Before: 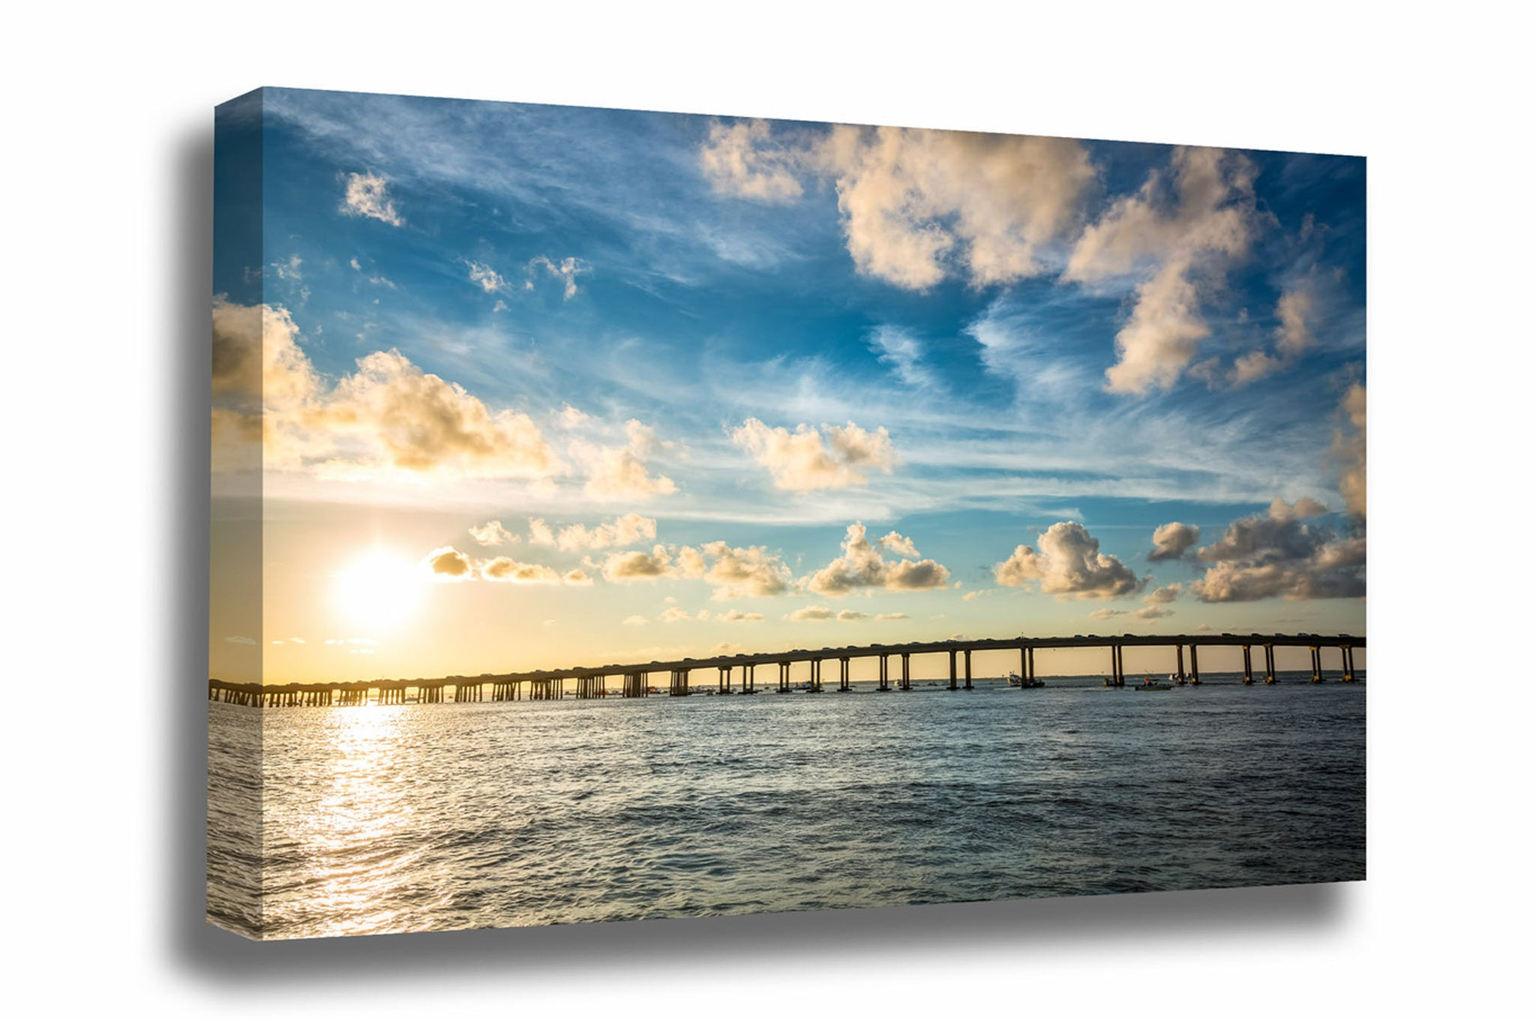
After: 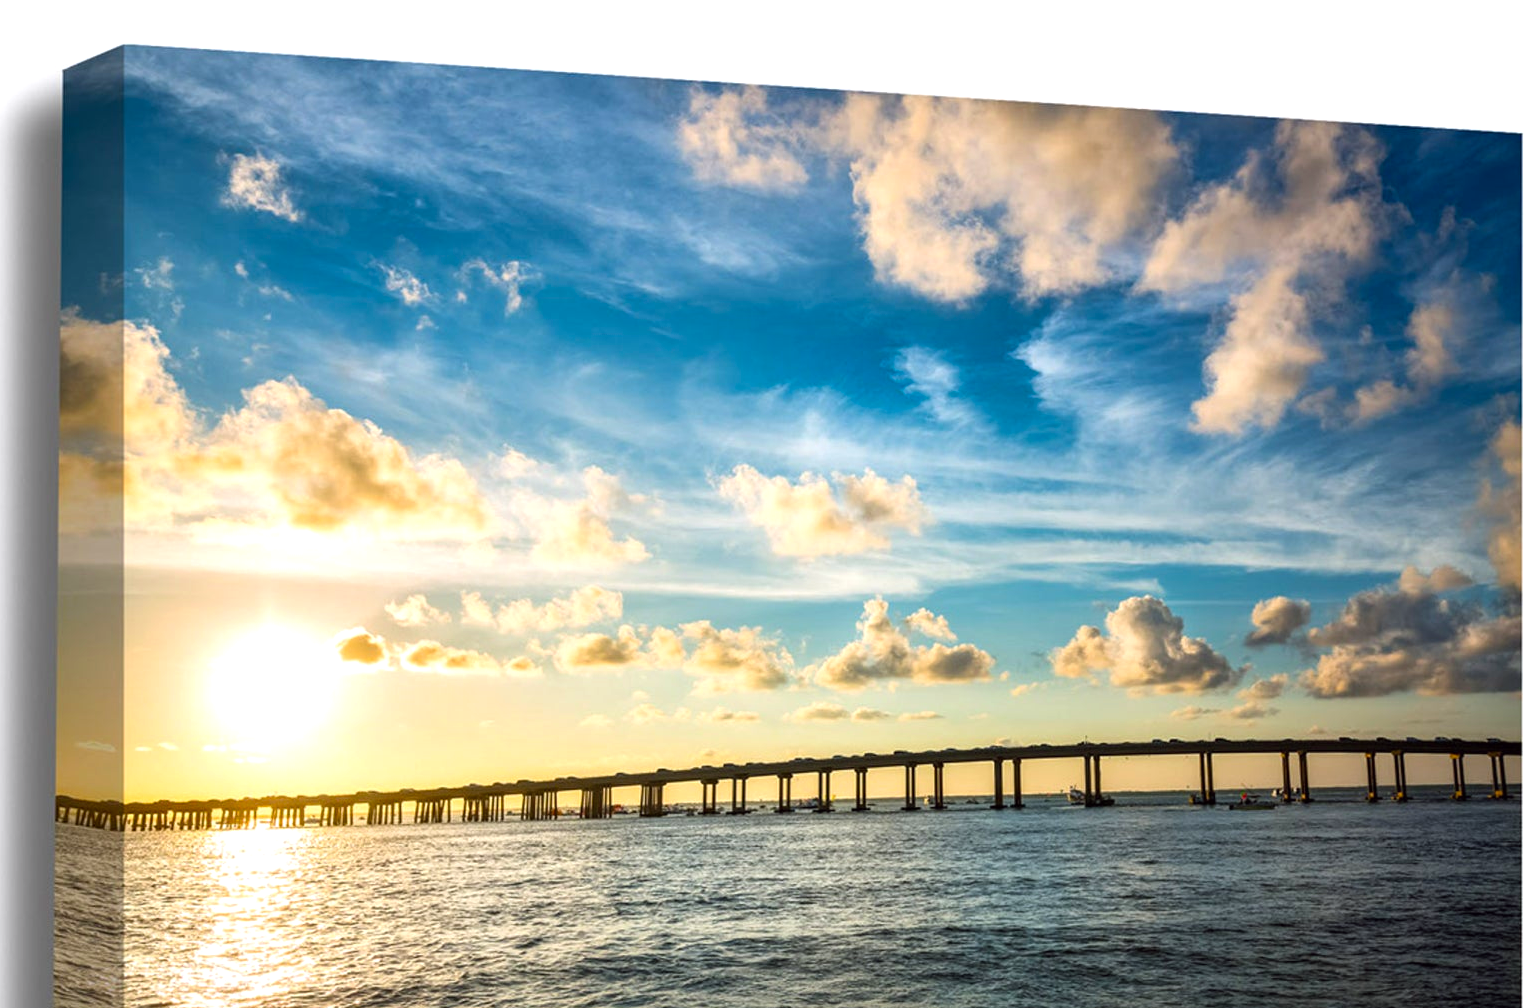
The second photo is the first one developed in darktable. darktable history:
crop and rotate: left 10.77%, top 5.1%, right 10.41%, bottom 16.76%
color balance: lift [1, 1.001, 0.999, 1.001], gamma [1, 1.004, 1.007, 0.993], gain [1, 0.991, 0.987, 1.013], contrast 7.5%, contrast fulcrum 10%, output saturation 115%
